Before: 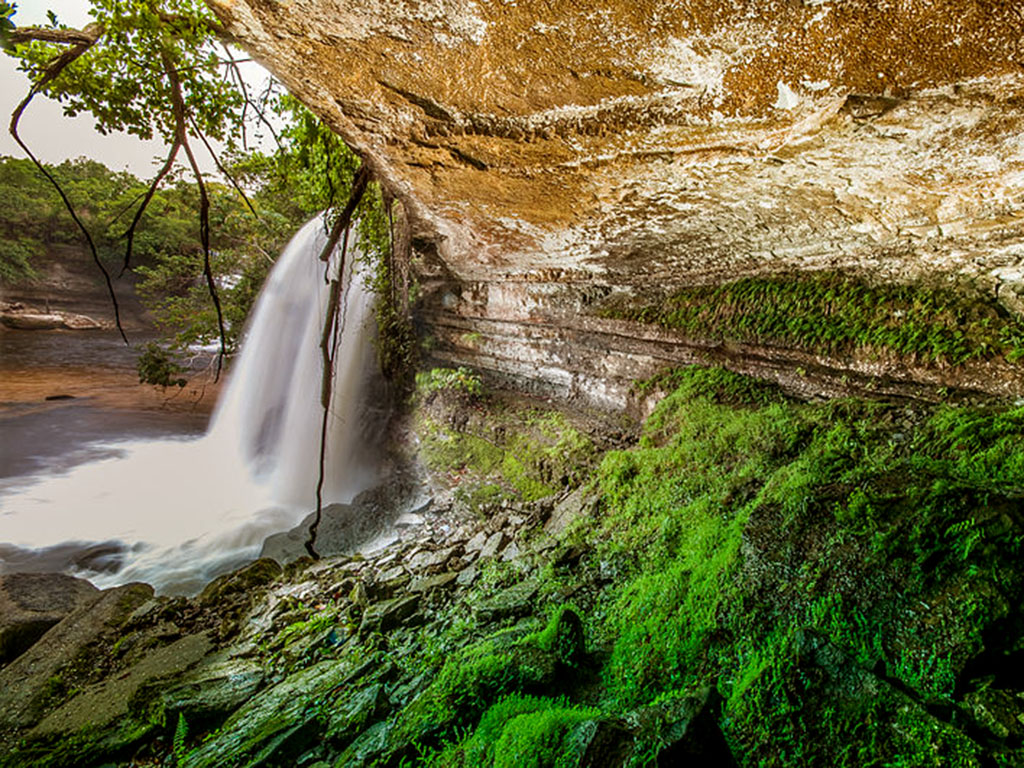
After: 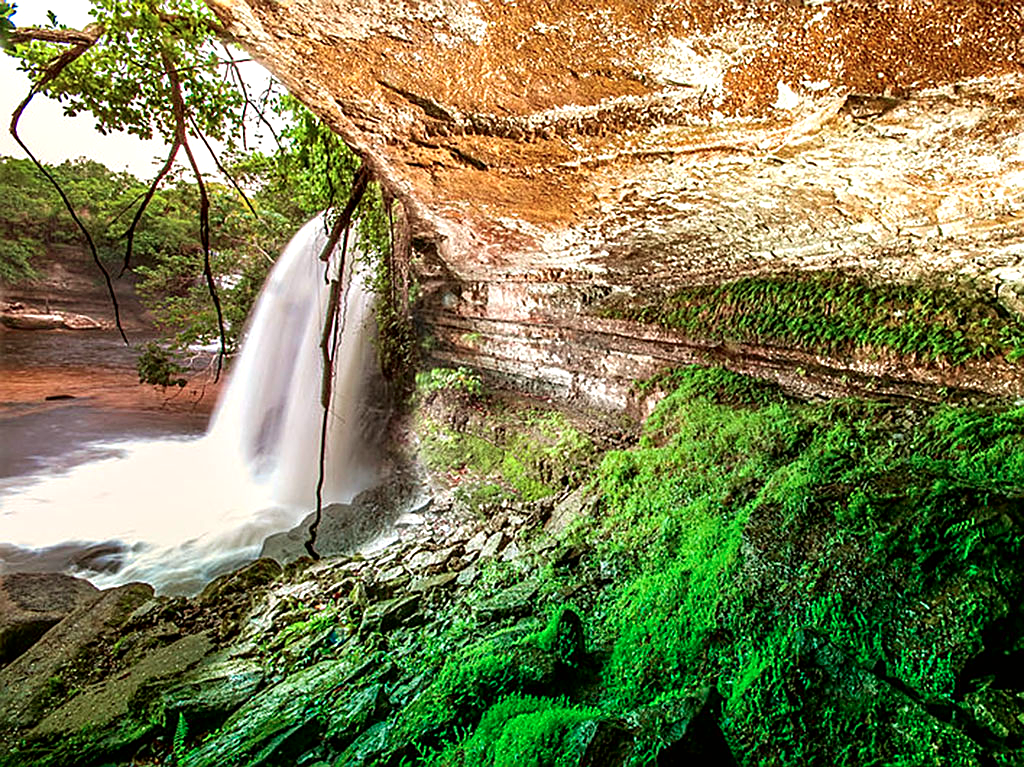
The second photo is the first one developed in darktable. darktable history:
exposure: black level correction 0, exposure 0.7 EV, compensate exposure bias true, compensate highlight preservation false
crop: bottom 0.071%
tone equalizer: on, module defaults
white balance: emerald 1
sharpen: on, module defaults
color balance rgb: global vibrance -1%, saturation formula JzAzBz (2021)
tone curve: curves: ch0 [(0, 0) (0.059, 0.027) (0.162, 0.125) (0.304, 0.279) (0.547, 0.532) (0.828, 0.815) (1, 0.983)]; ch1 [(0, 0) (0.23, 0.166) (0.34, 0.298) (0.371, 0.334) (0.435, 0.413) (0.477, 0.469) (0.499, 0.498) (0.529, 0.544) (0.559, 0.587) (0.743, 0.798) (1, 1)]; ch2 [(0, 0) (0.431, 0.414) (0.498, 0.503) (0.524, 0.531) (0.568, 0.567) (0.6, 0.597) (0.643, 0.631) (0.74, 0.721) (1, 1)], color space Lab, independent channels, preserve colors none
